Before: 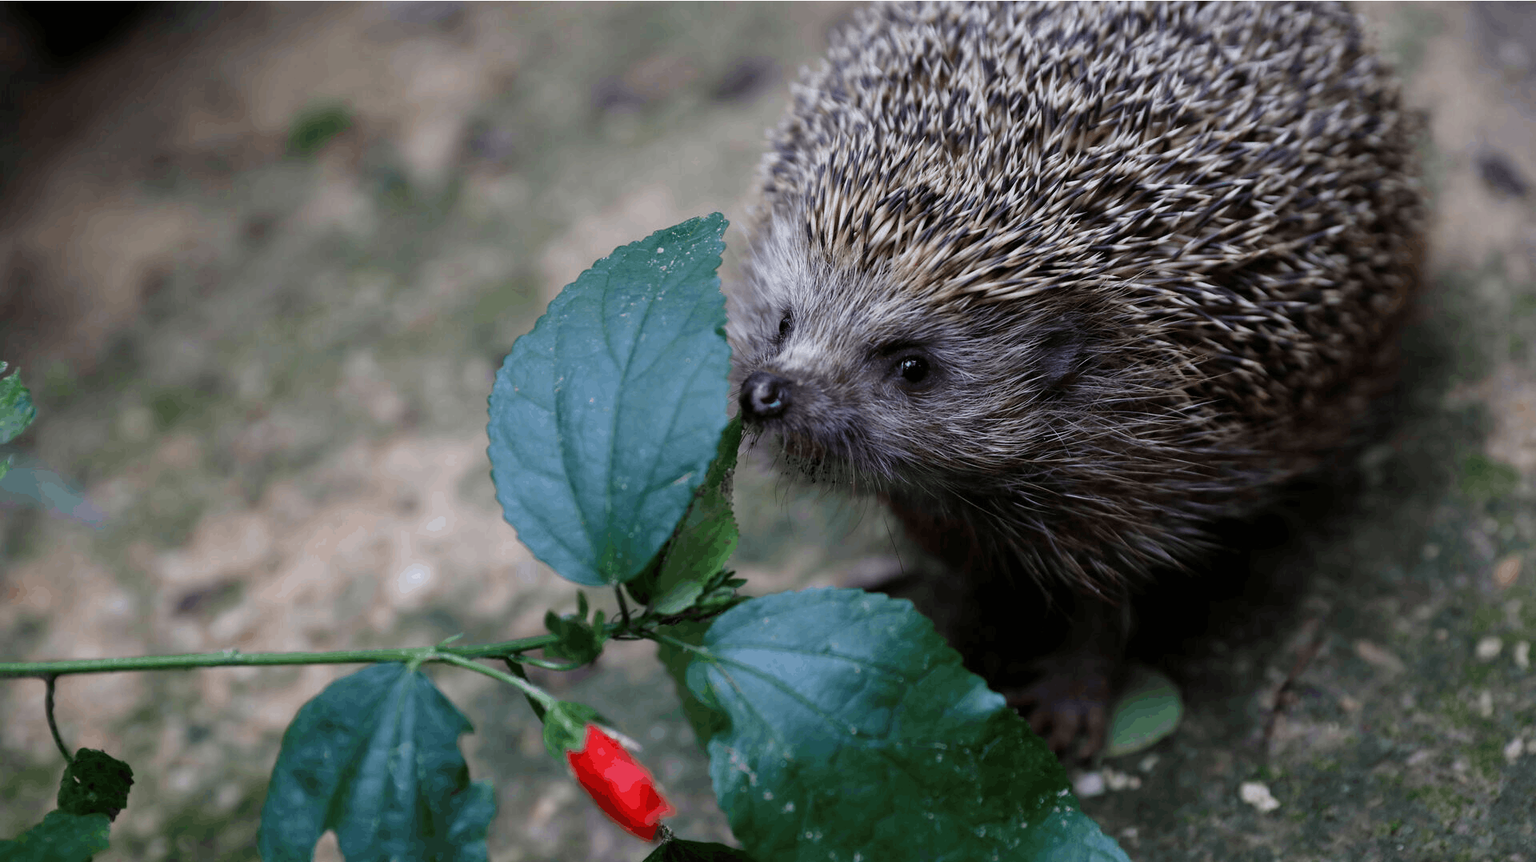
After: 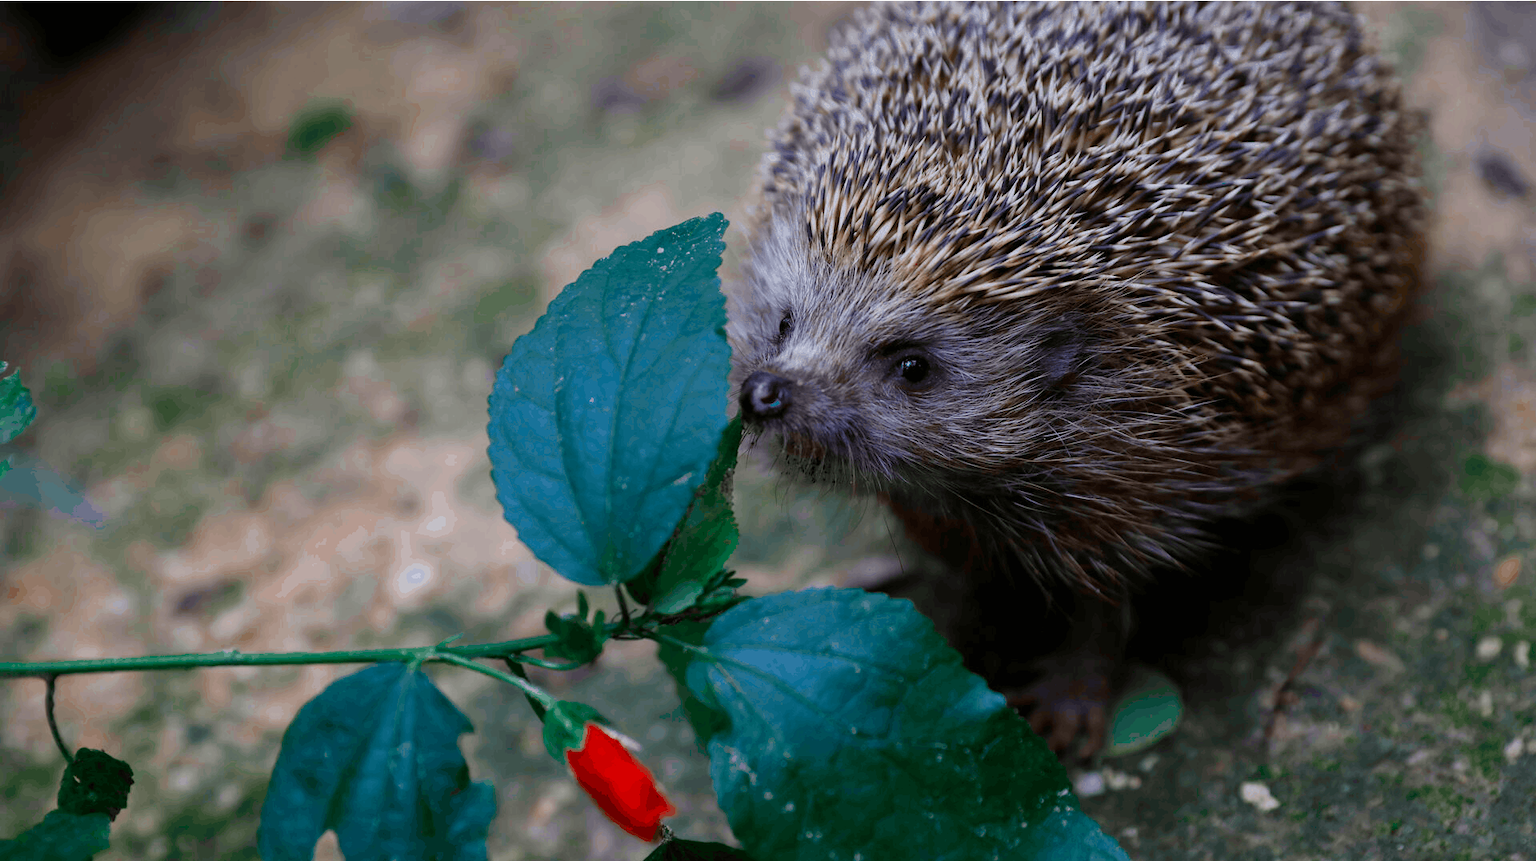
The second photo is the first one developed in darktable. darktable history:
color zones: curves: ch0 [(0, 0.5) (0.125, 0.4) (0.25, 0.5) (0.375, 0.4) (0.5, 0.4) (0.625, 0.35) (0.75, 0.35) (0.875, 0.5)]; ch1 [(0, 0.35) (0.125, 0.45) (0.25, 0.35) (0.375, 0.35) (0.5, 0.35) (0.625, 0.35) (0.75, 0.45) (0.875, 0.35)]; ch2 [(0, 0.6) (0.125, 0.5) (0.25, 0.5) (0.375, 0.6) (0.5, 0.6) (0.625, 0.5) (0.75, 0.5) (0.875, 0.5)]
color balance rgb: linear chroma grading › global chroma 8.988%, perceptual saturation grading › global saturation 30.971%, global vibrance 20%
color correction: highlights b* -0.017, saturation 1.29
